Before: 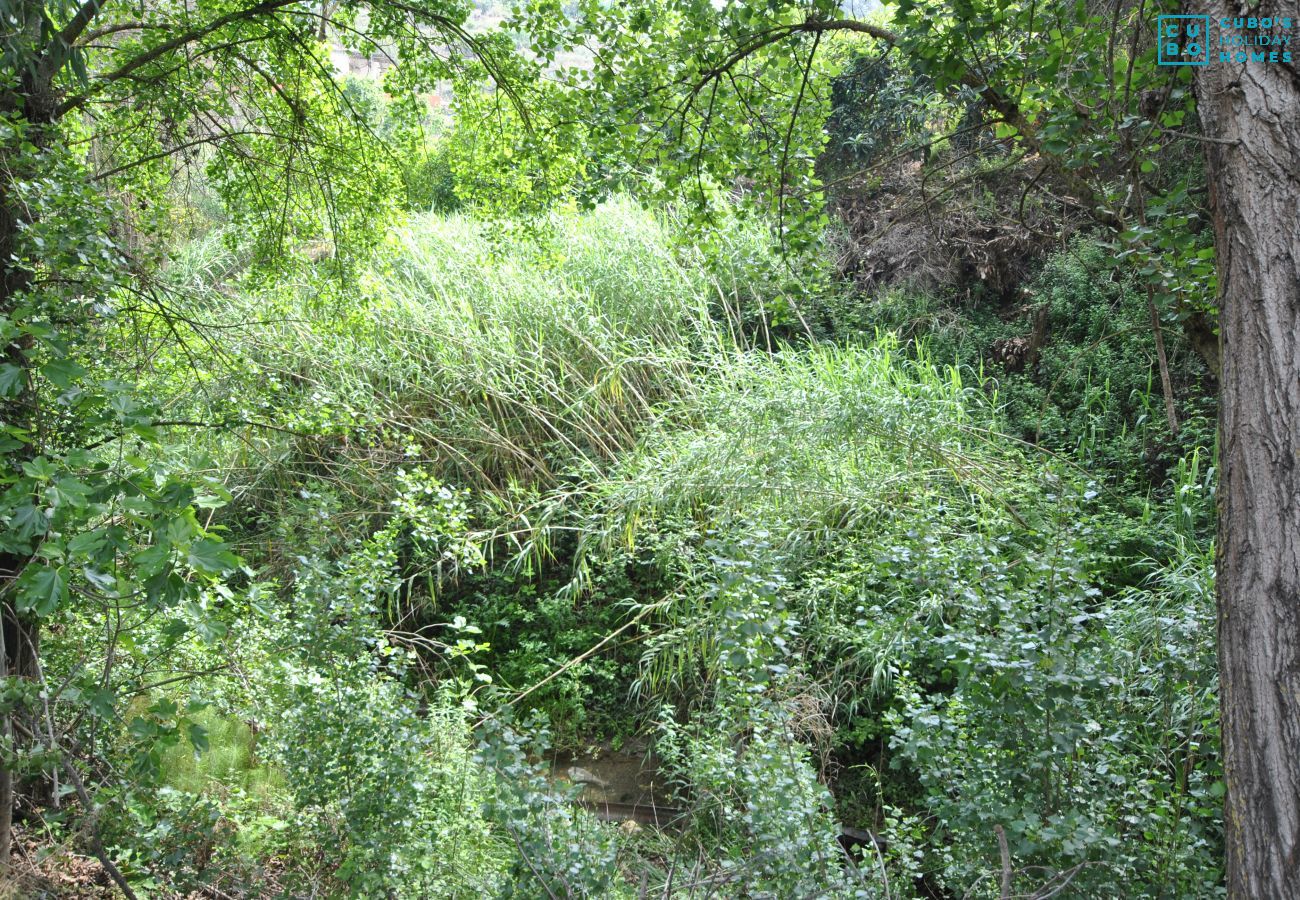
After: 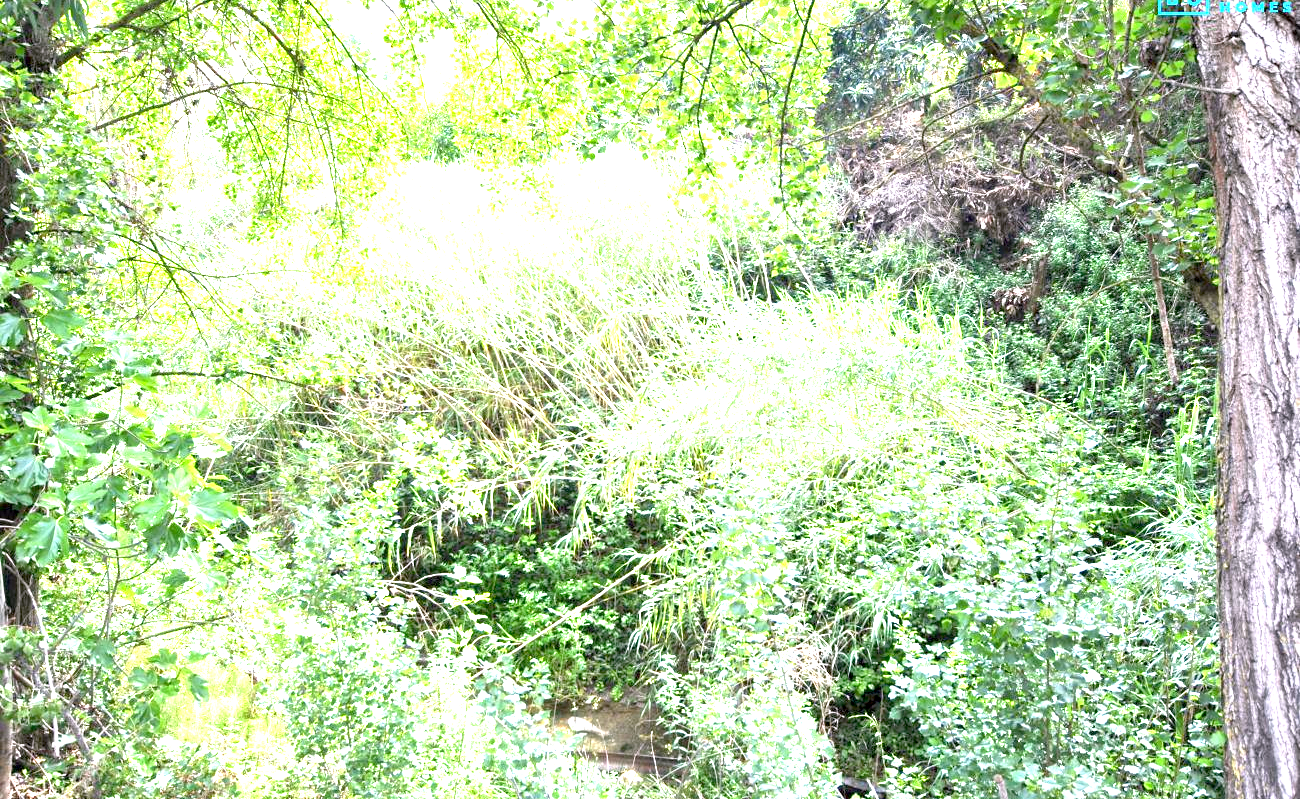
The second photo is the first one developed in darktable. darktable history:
exposure: black level correction 0.005, exposure 2.084 EV, compensate highlight preservation false
white balance: red 1.05, blue 1.072
crop and rotate: top 5.609%, bottom 5.609%
